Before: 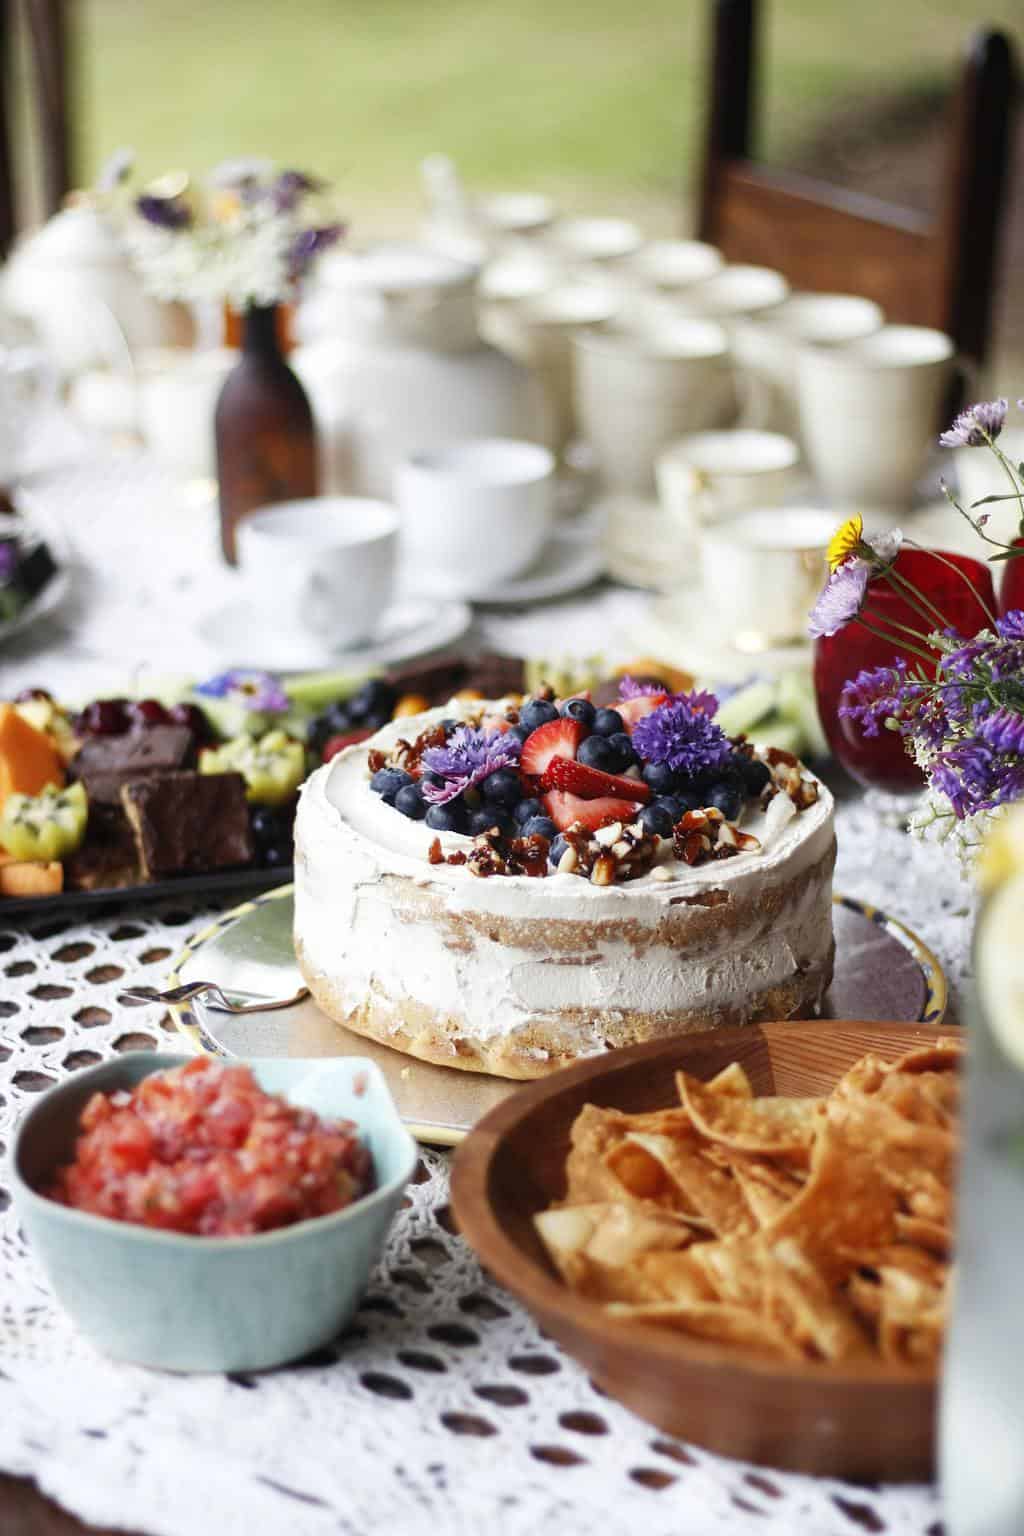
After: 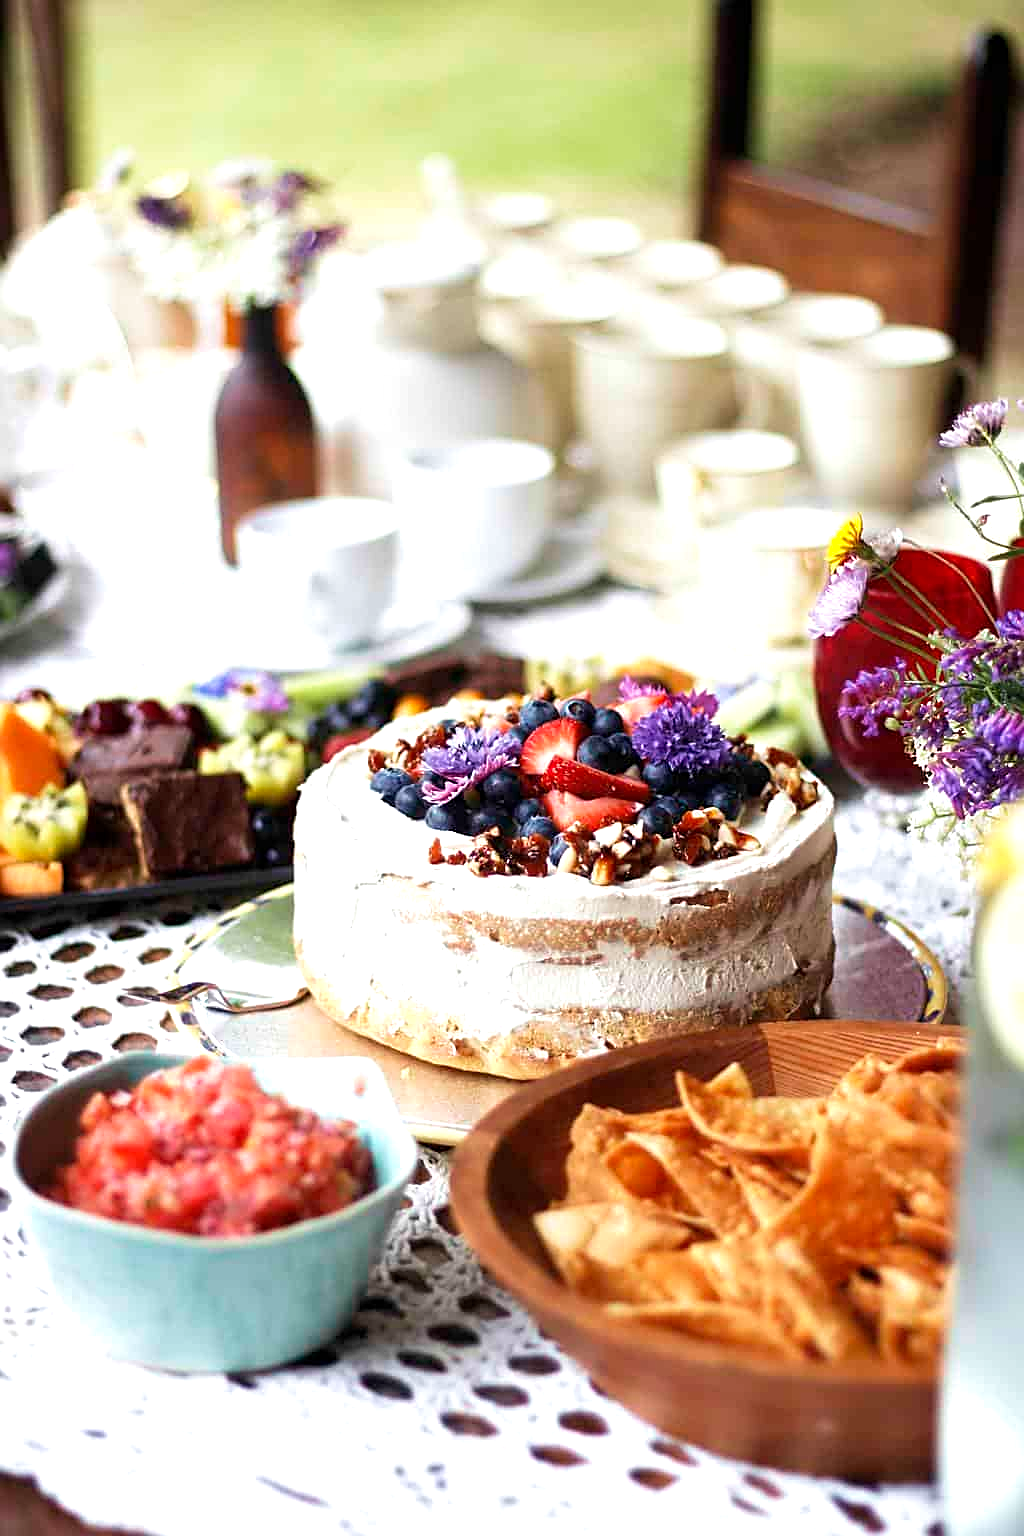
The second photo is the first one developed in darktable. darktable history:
exposure: black level correction 0.001, exposure 0.499 EV, compensate highlight preservation false
velvia: on, module defaults
sharpen: on, module defaults
